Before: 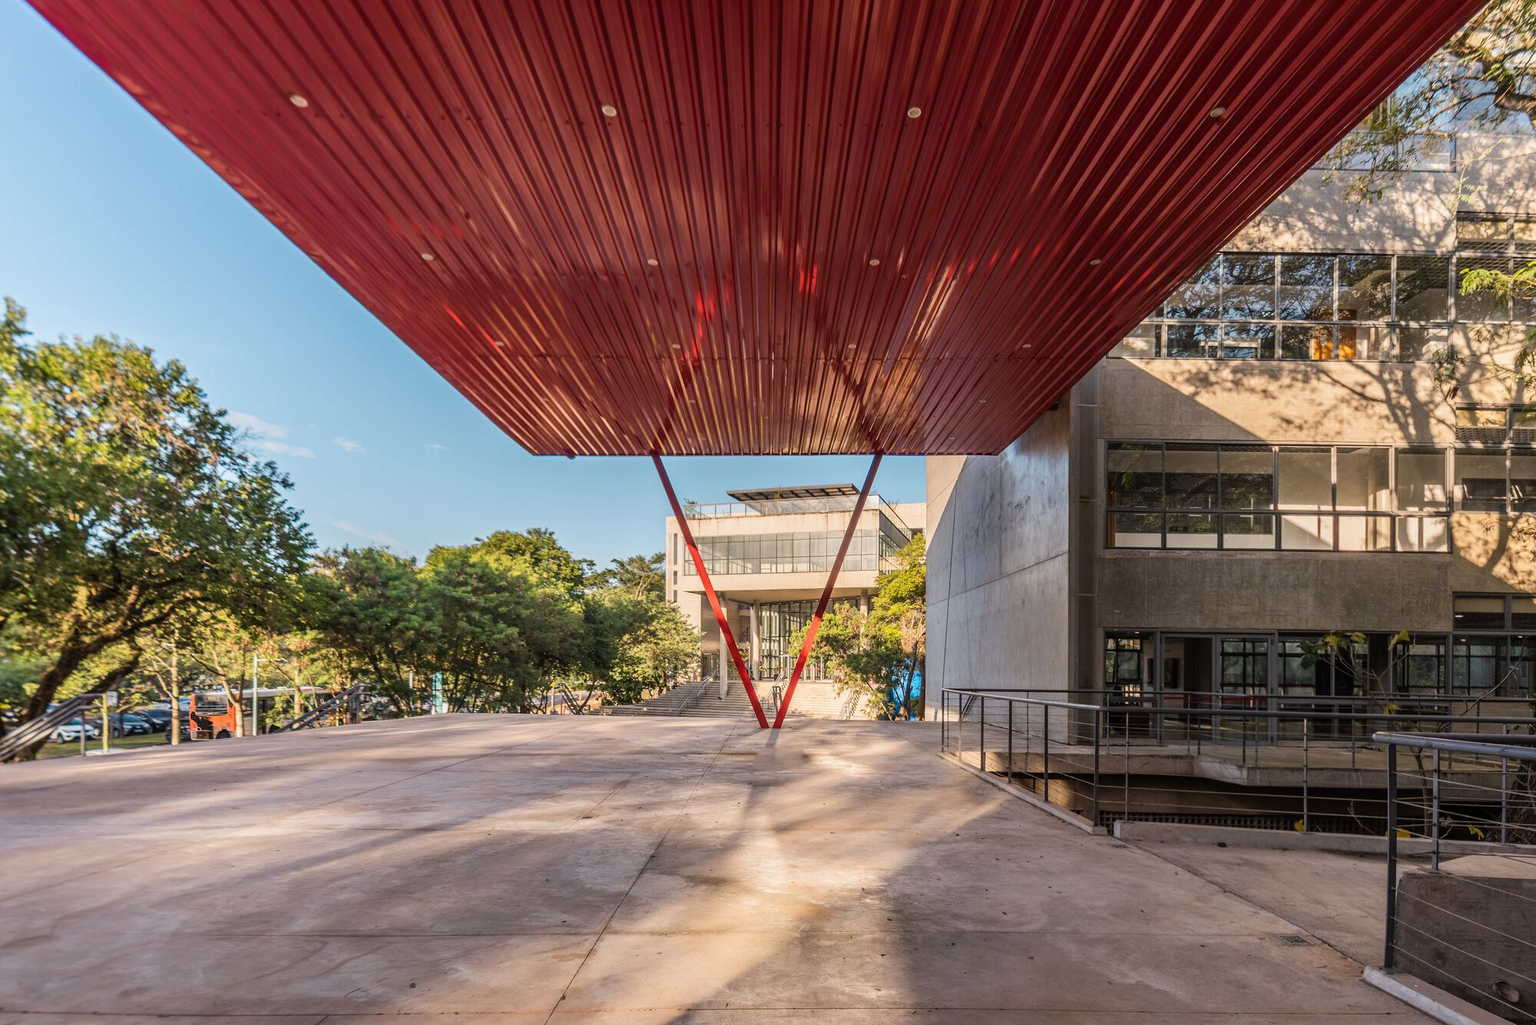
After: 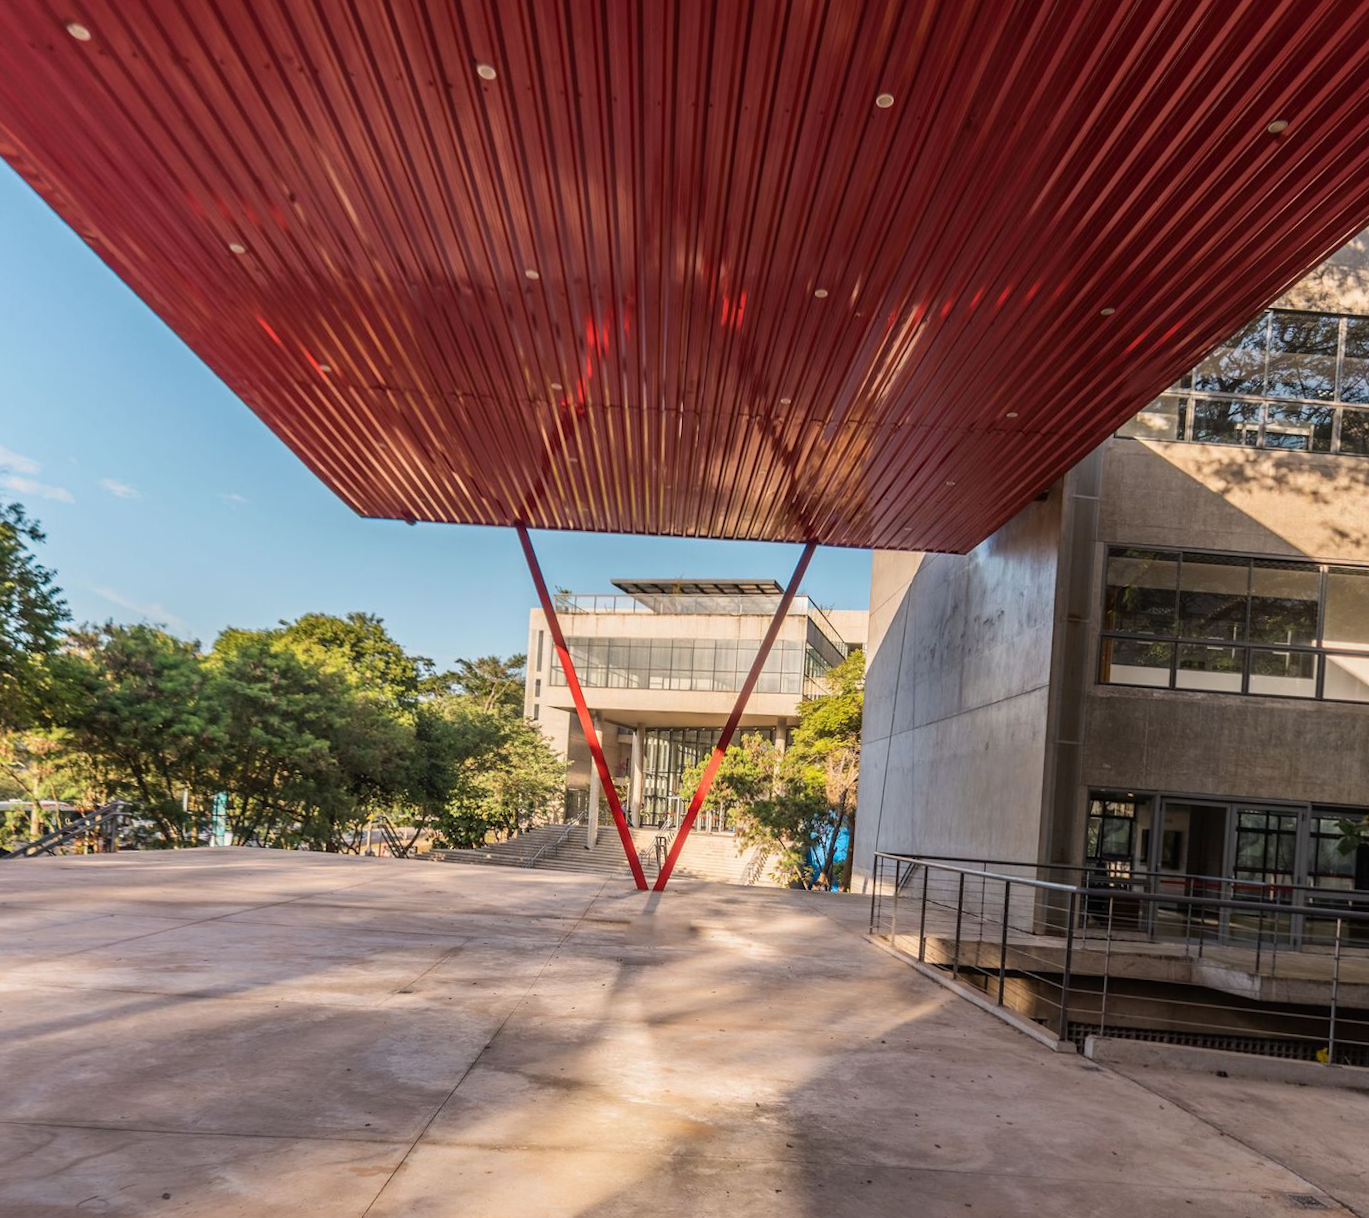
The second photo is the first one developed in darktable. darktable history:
rotate and perspective: rotation 0.174°, lens shift (vertical) 0.013, lens shift (horizontal) 0.019, shear 0.001, automatic cropping original format, crop left 0.007, crop right 0.991, crop top 0.016, crop bottom 0.997
crop and rotate: angle -3.27°, left 14.277%, top 0.028%, right 10.766%, bottom 0.028%
